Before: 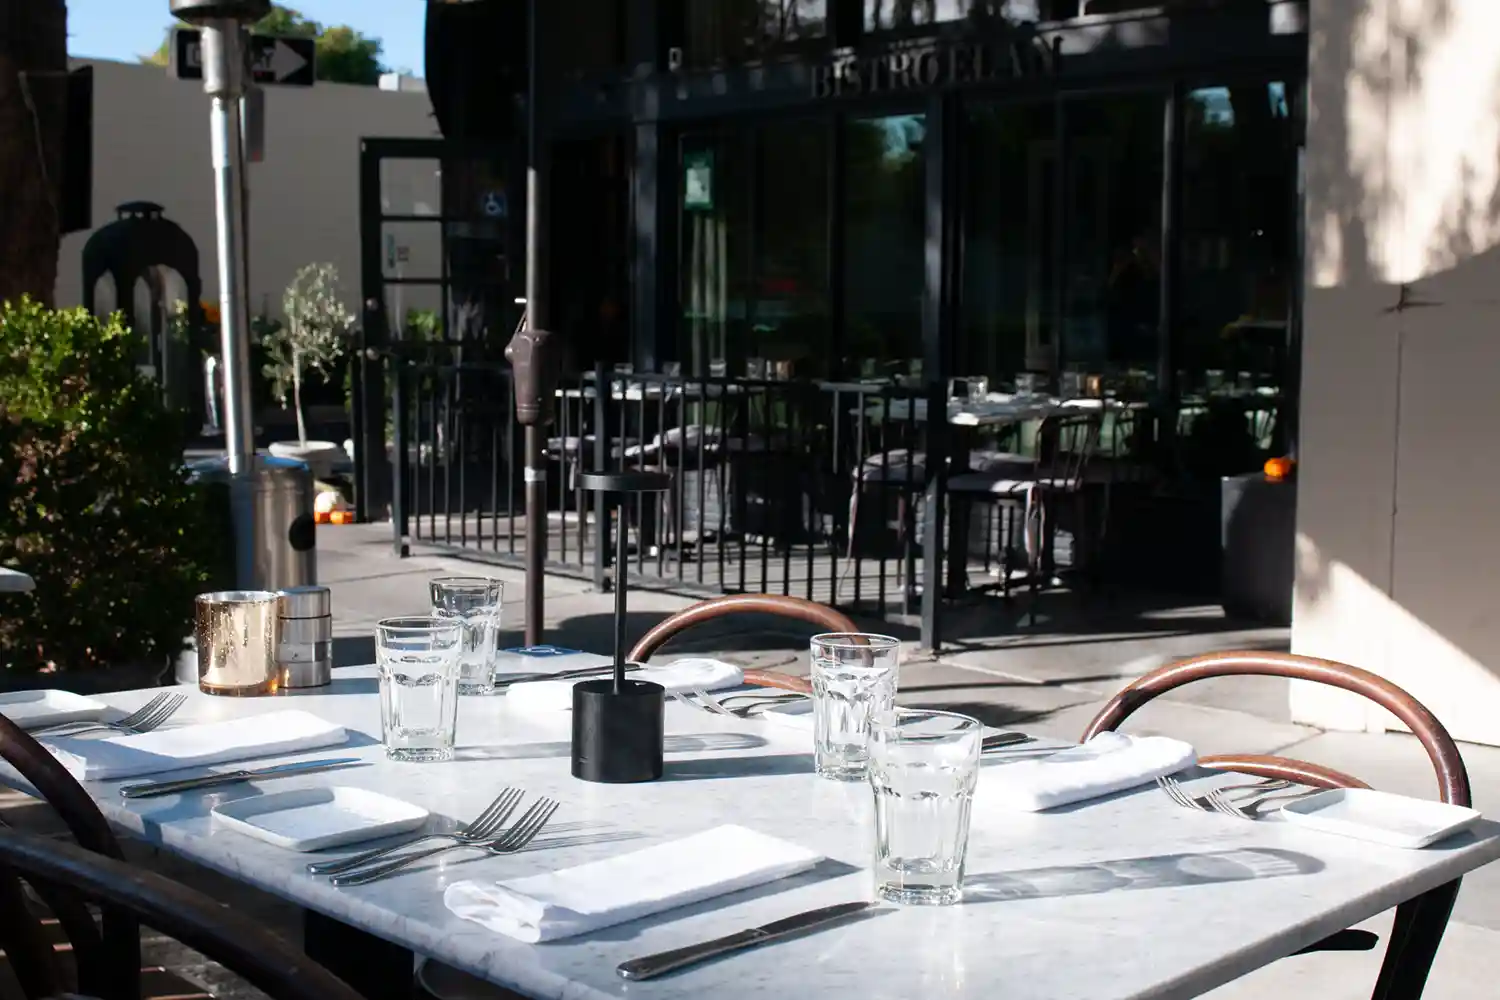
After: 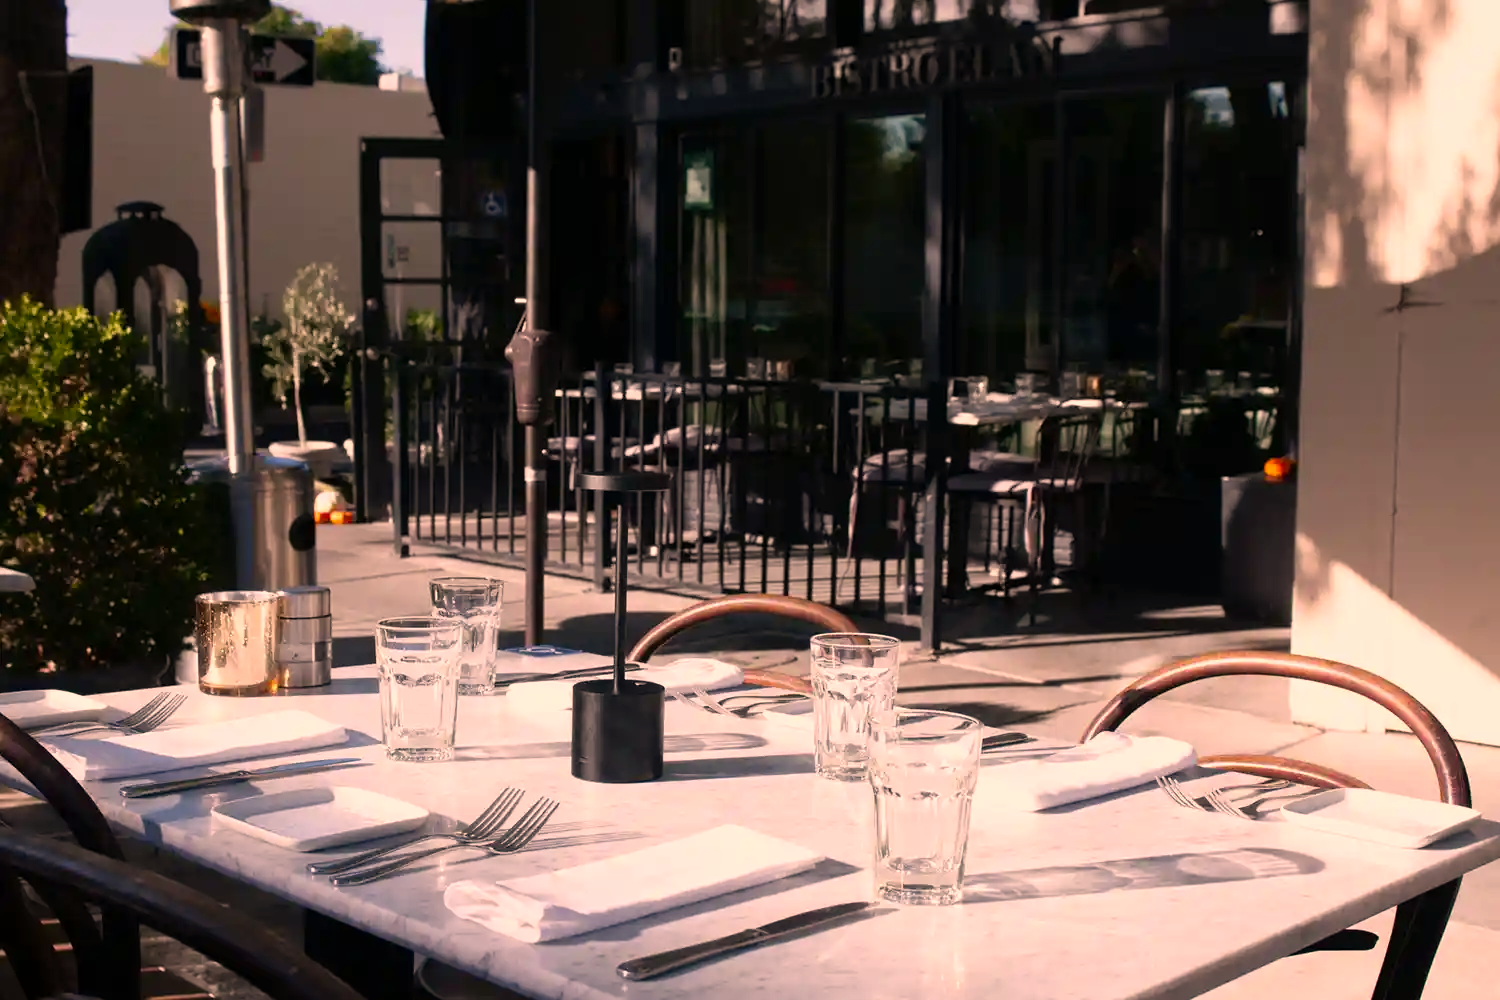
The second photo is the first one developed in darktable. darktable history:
color correction: highlights a* 21.16, highlights b* 19.61
